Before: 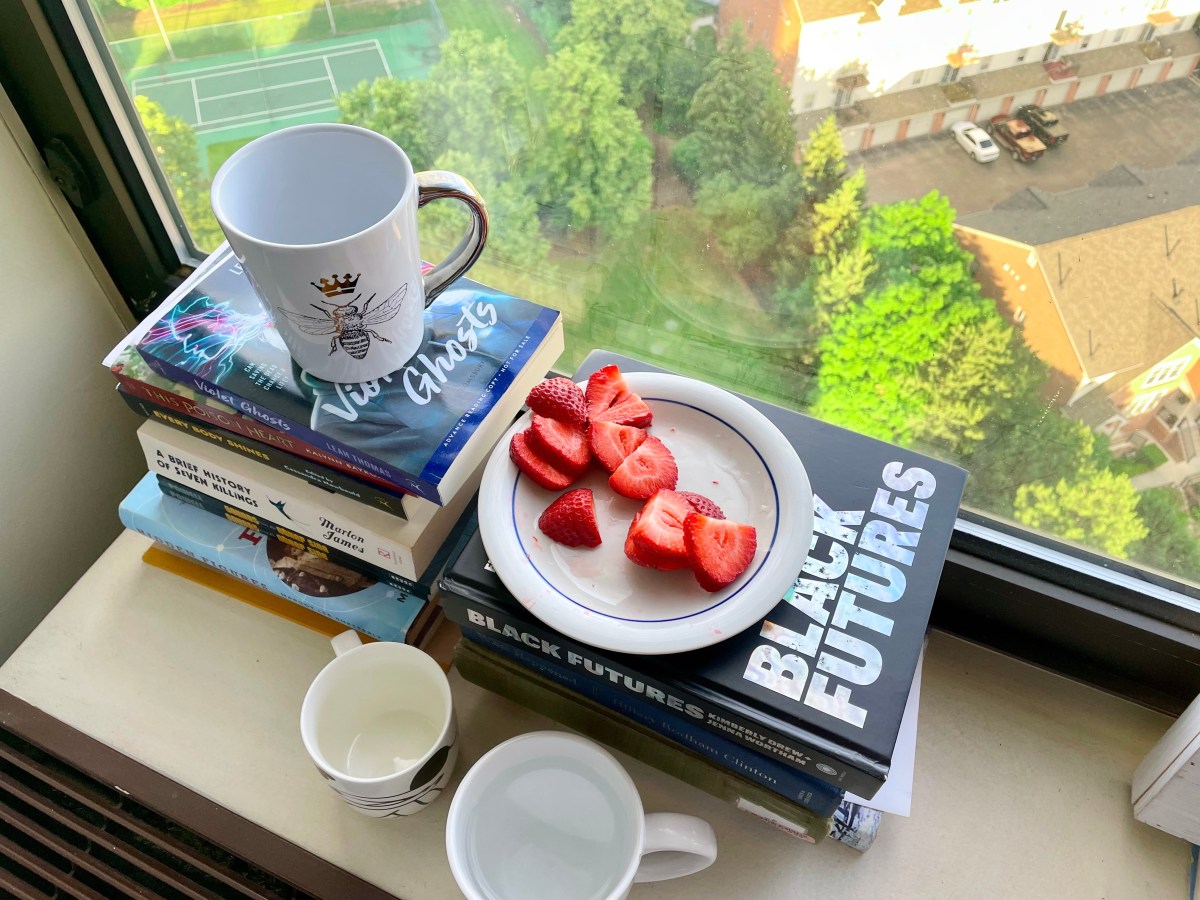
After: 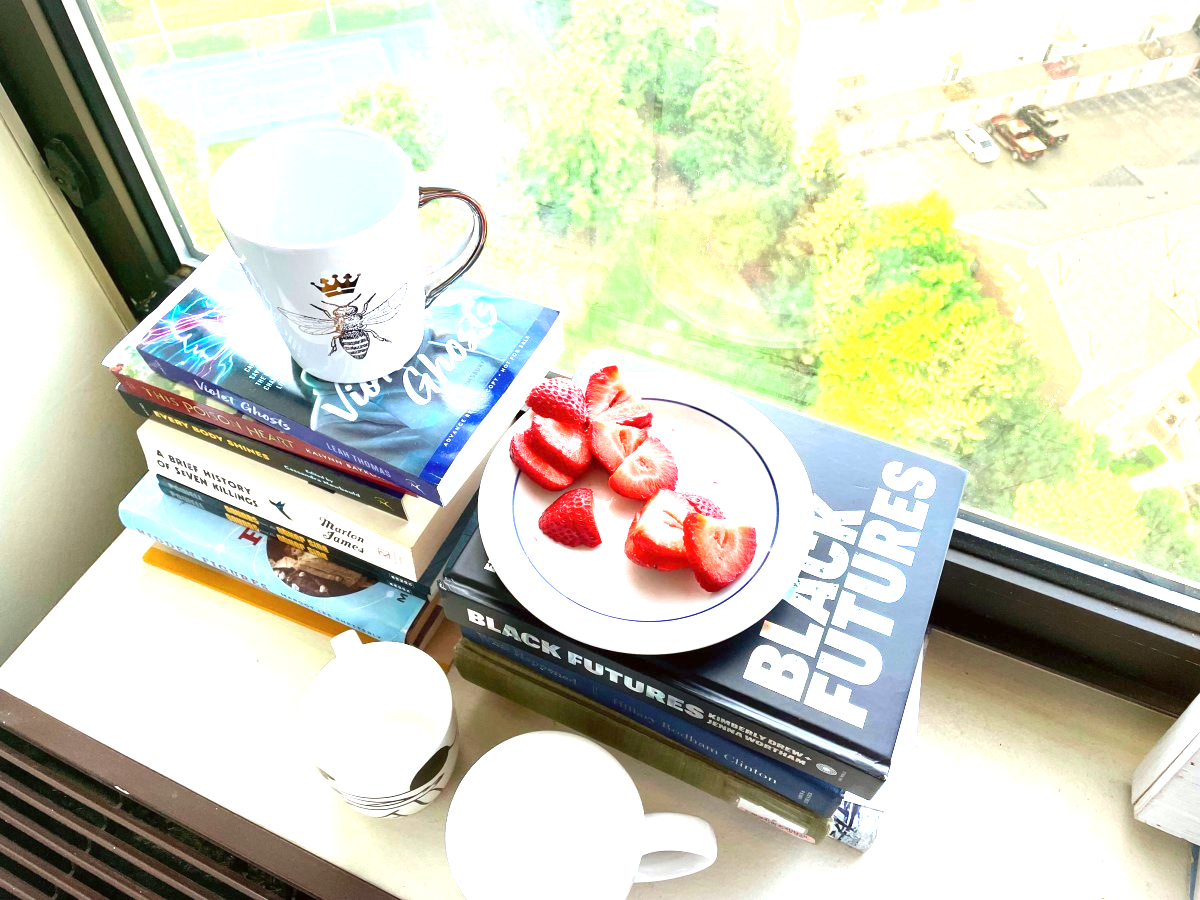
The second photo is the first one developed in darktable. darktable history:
color correction: highlights a* -2.99, highlights b* -2.78, shadows a* 2.25, shadows b* 2.72
exposure: black level correction 0, exposure 1.7 EV, compensate highlight preservation false
vignetting: fall-off start 97.5%, fall-off radius 98.94%, width/height ratio 1.369
